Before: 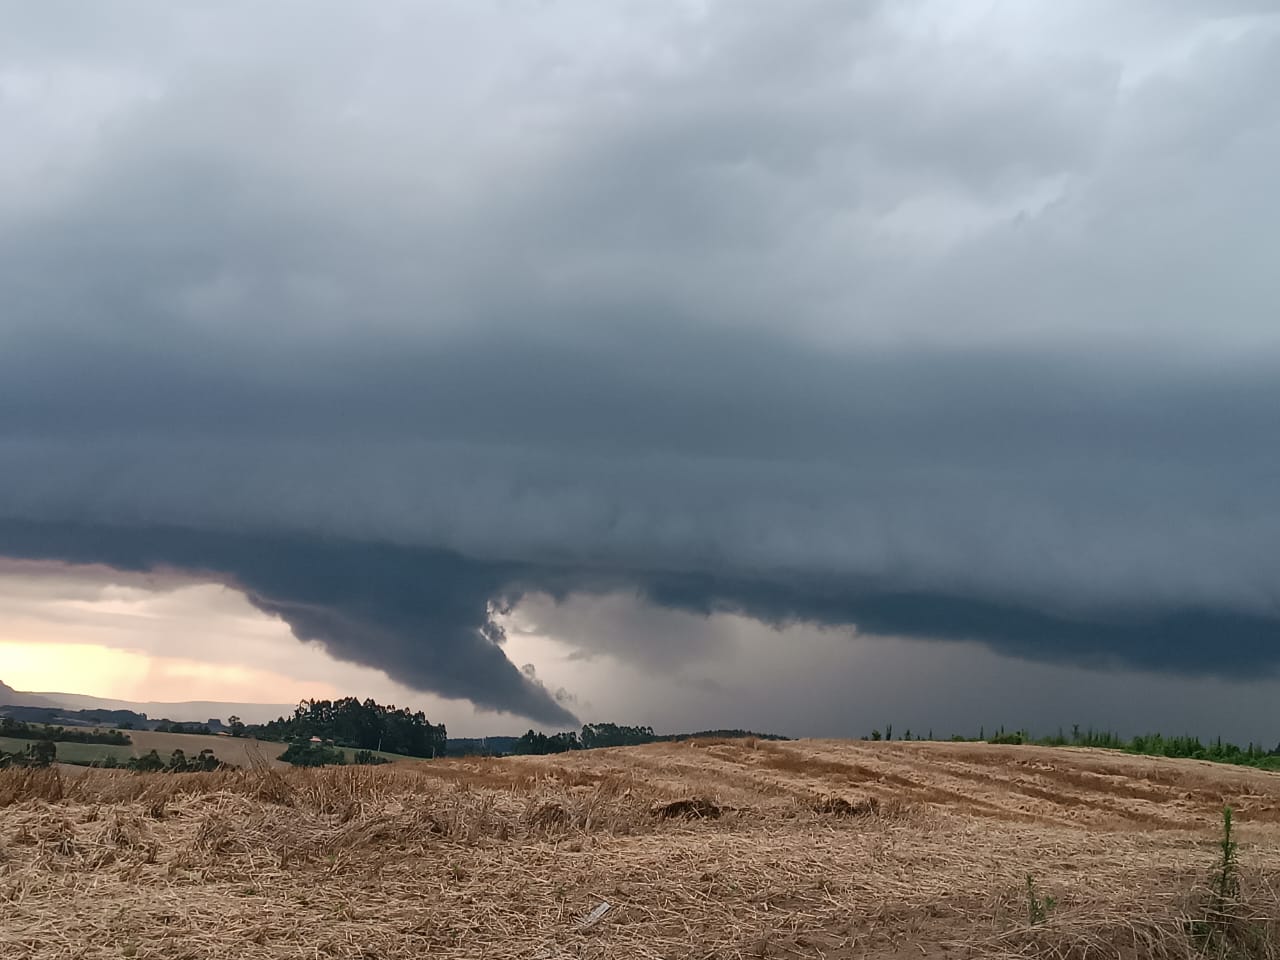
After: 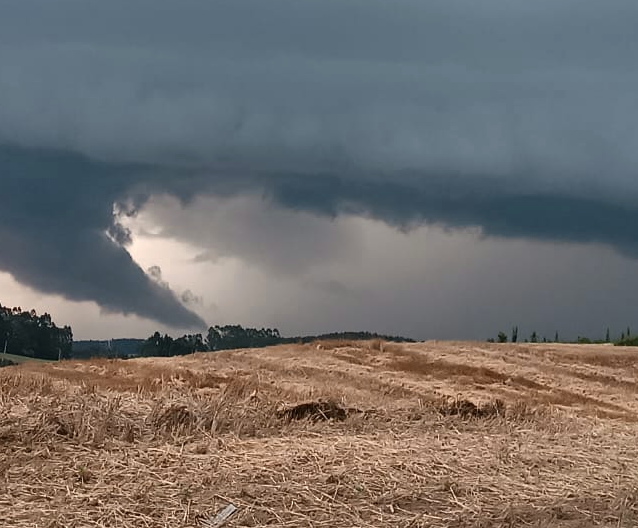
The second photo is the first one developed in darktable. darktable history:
crop: left 29.275%, top 41.477%, right 20.807%, bottom 3.475%
color zones: curves: ch0 [(0.018, 0.548) (0.197, 0.654) (0.425, 0.447) (0.605, 0.658) (0.732, 0.579)]; ch1 [(0.105, 0.531) (0.224, 0.531) (0.386, 0.39) (0.618, 0.456) (0.732, 0.456) (0.956, 0.421)]; ch2 [(0.039, 0.583) (0.215, 0.465) (0.399, 0.544) (0.465, 0.548) (0.614, 0.447) (0.724, 0.43) (0.882, 0.623) (0.956, 0.632)]
